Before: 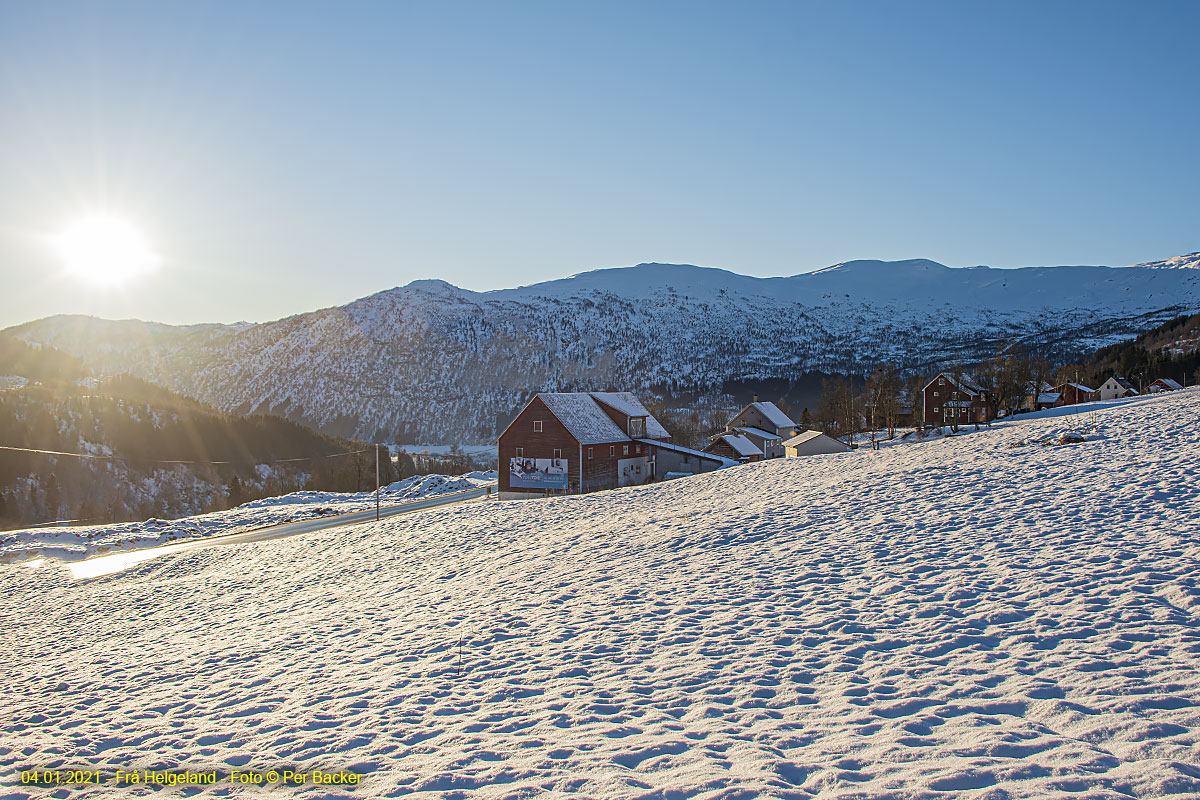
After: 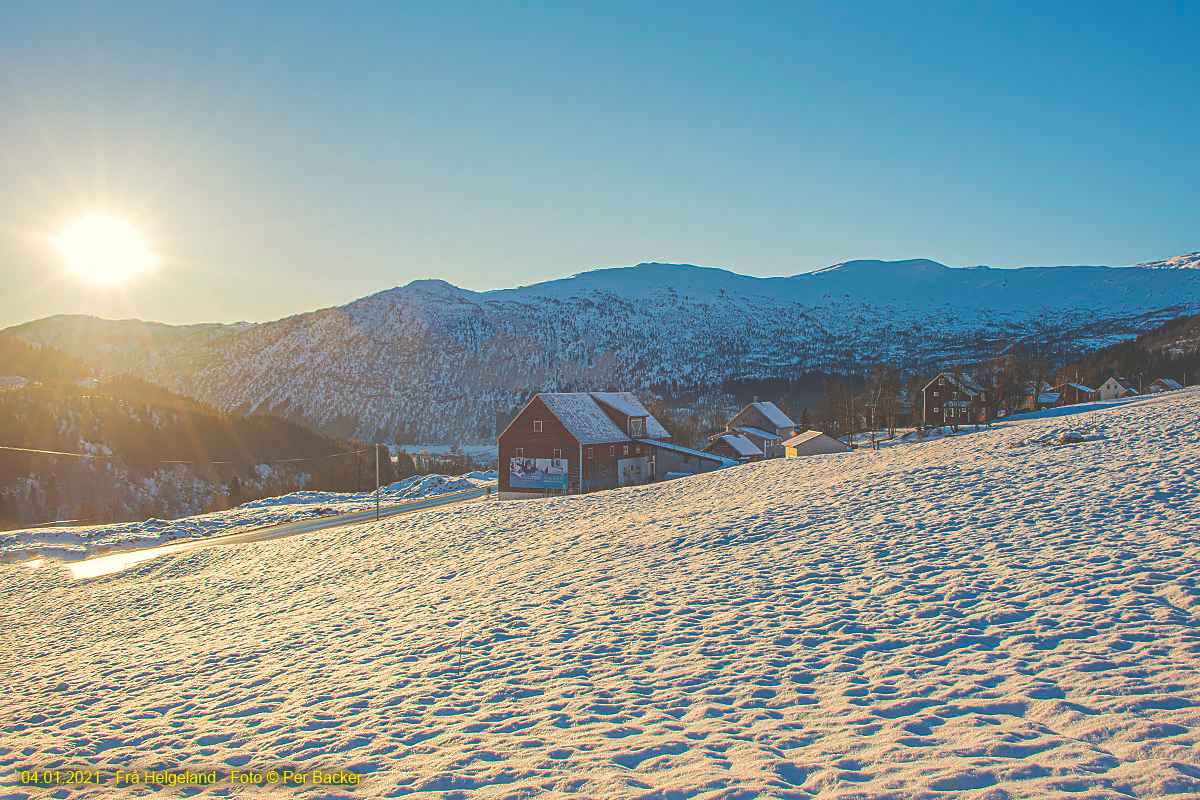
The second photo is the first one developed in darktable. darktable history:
color balance rgb: highlights gain › chroma 3.002%, highlights gain › hue 76.76°, perceptual saturation grading › global saturation 29.558%
shadows and highlights: on, module defaults
tone curve: curves: ch0 [(0, 0) (0.161, 0.144) (0.501, 0.497) (1, 1)], preserve colors none
exposure: black level correction -0.041, exposure 0.062 EV, compensate highlight preservation false
